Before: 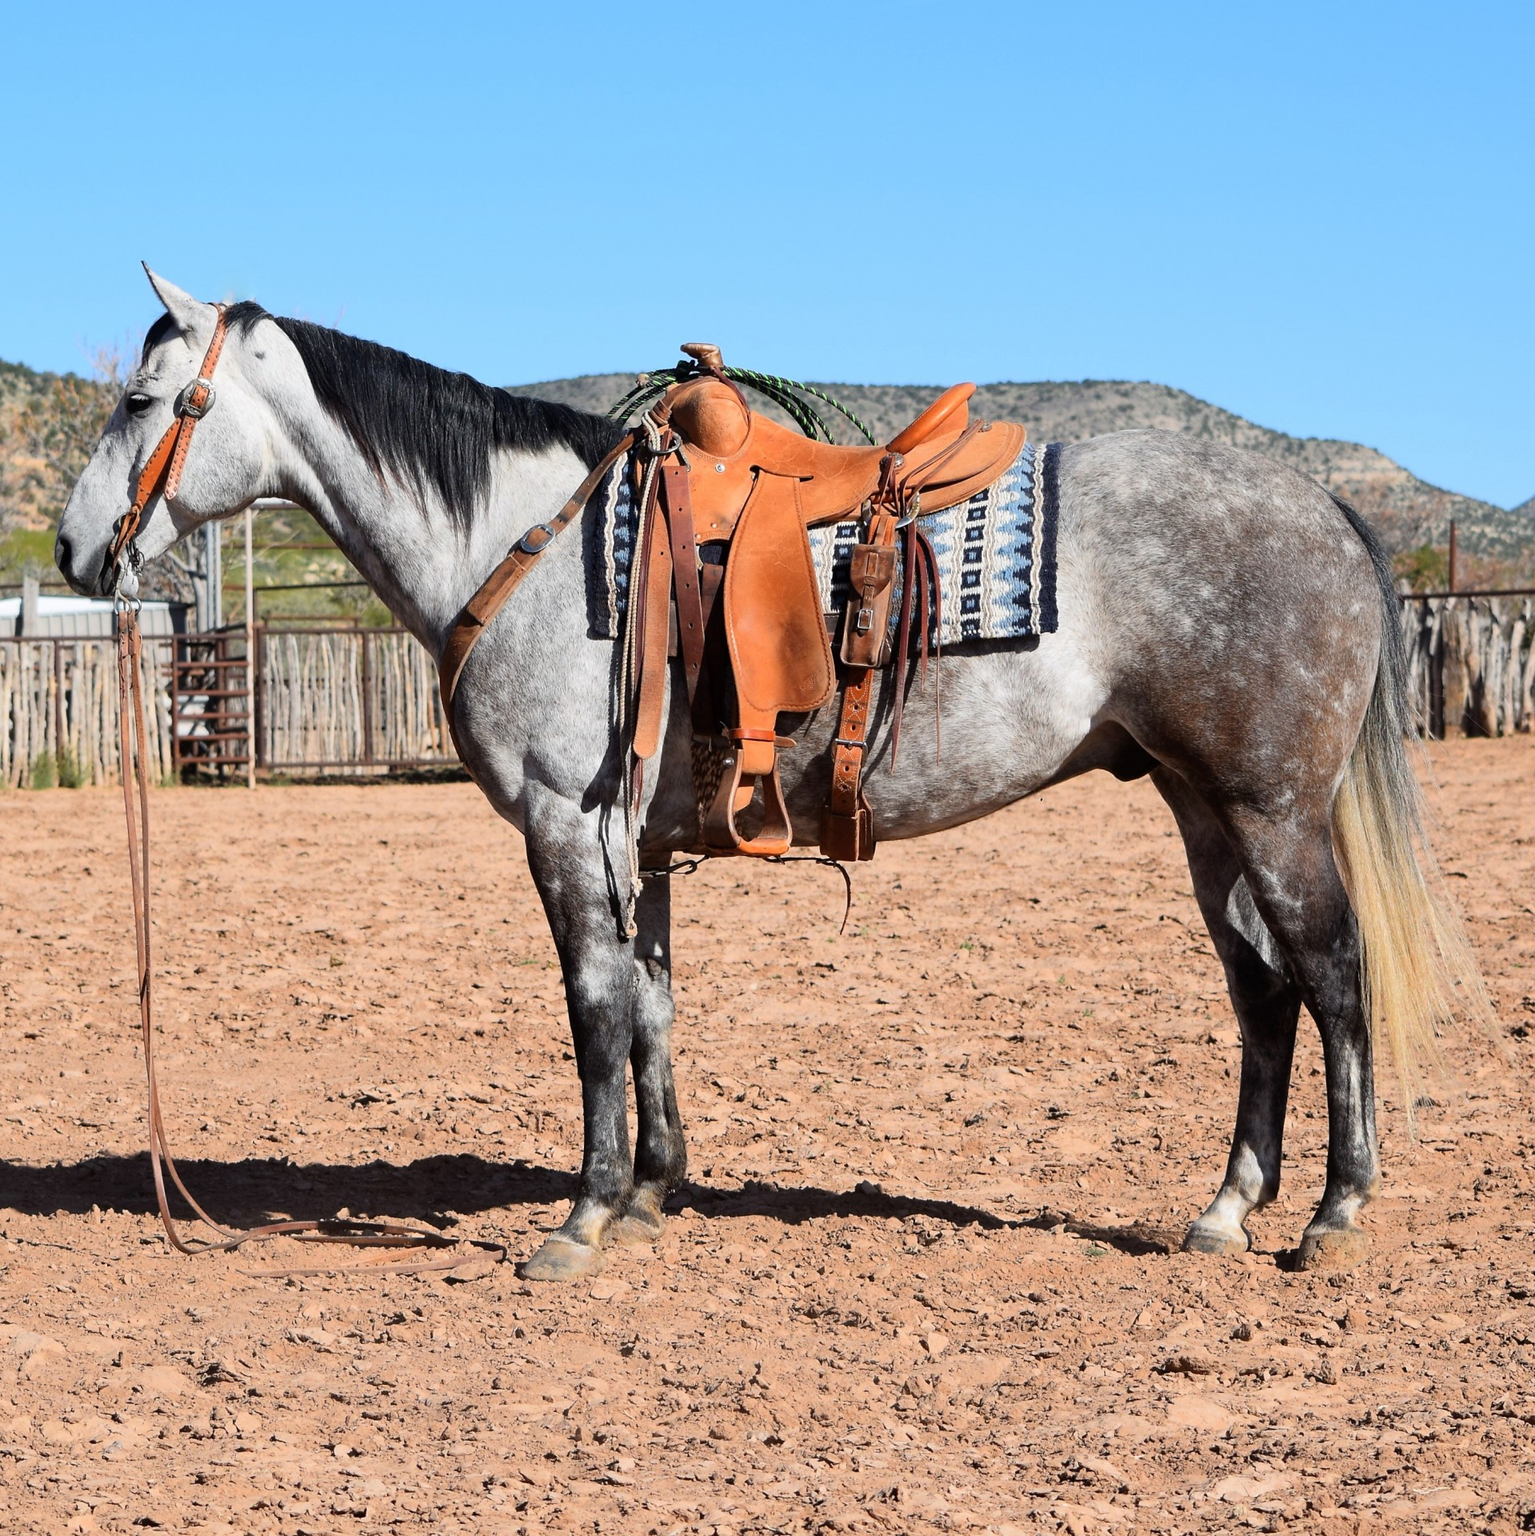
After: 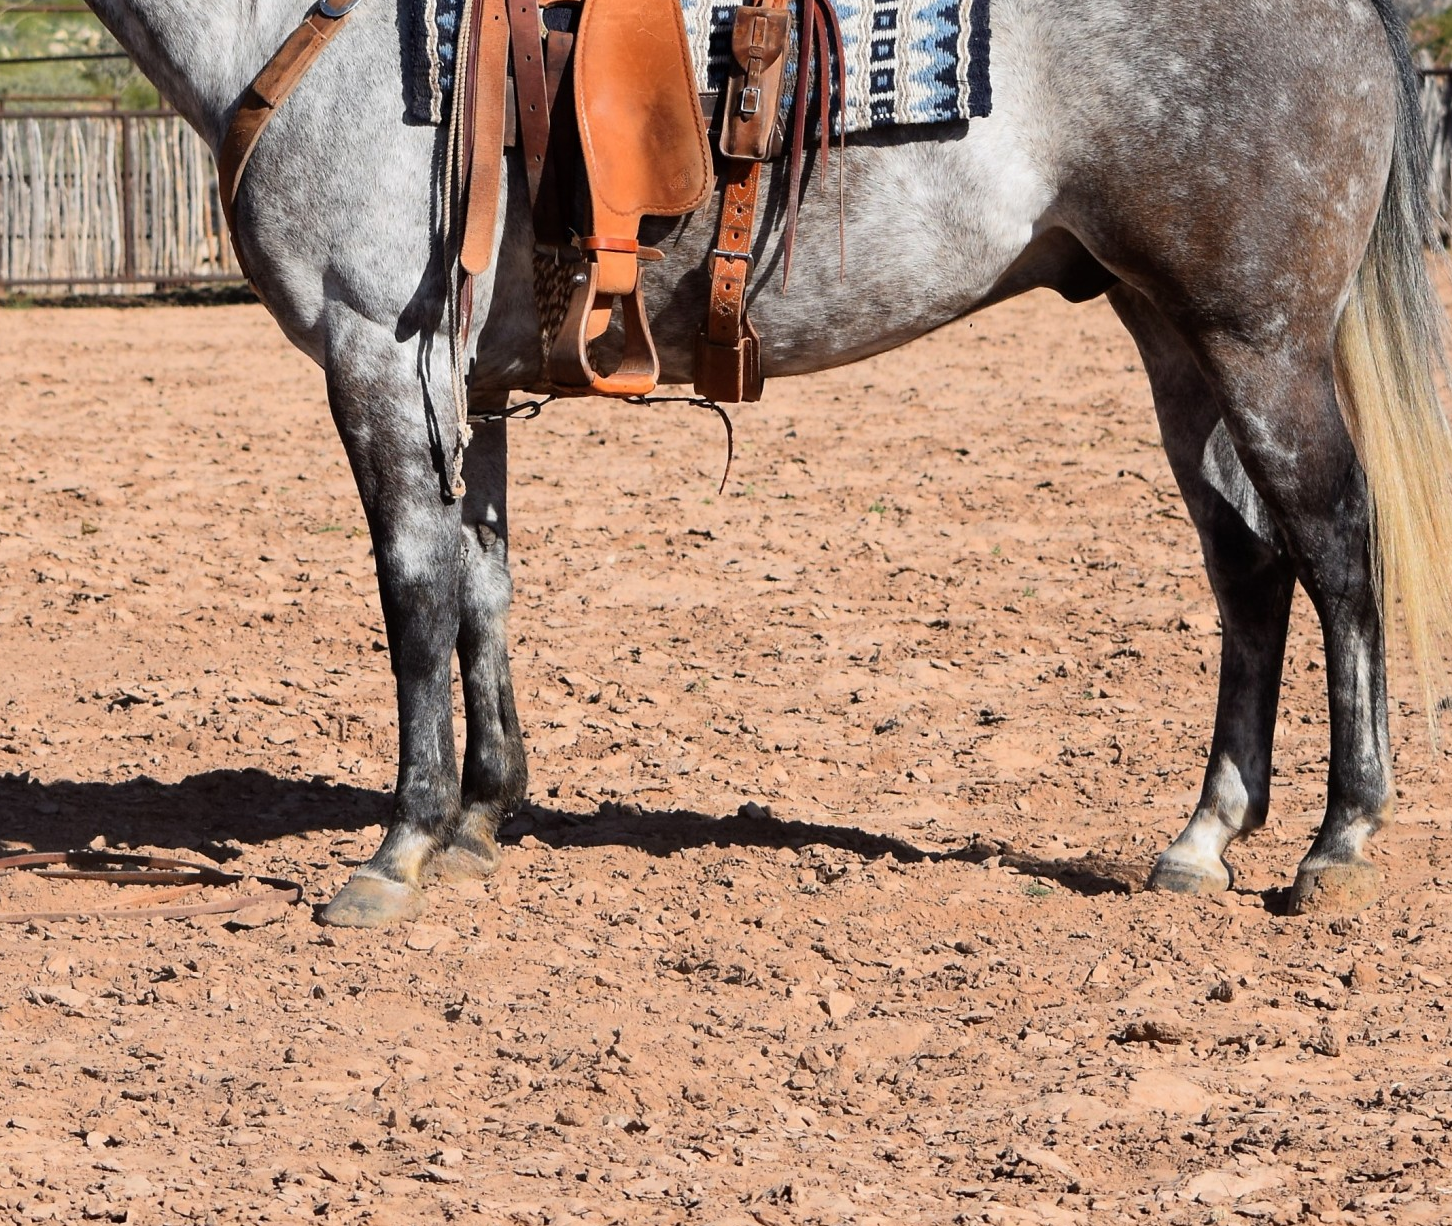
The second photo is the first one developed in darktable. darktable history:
crop and rotate: left 17.299%, top 35.115%, right 7.015%, bottom 1.024%
